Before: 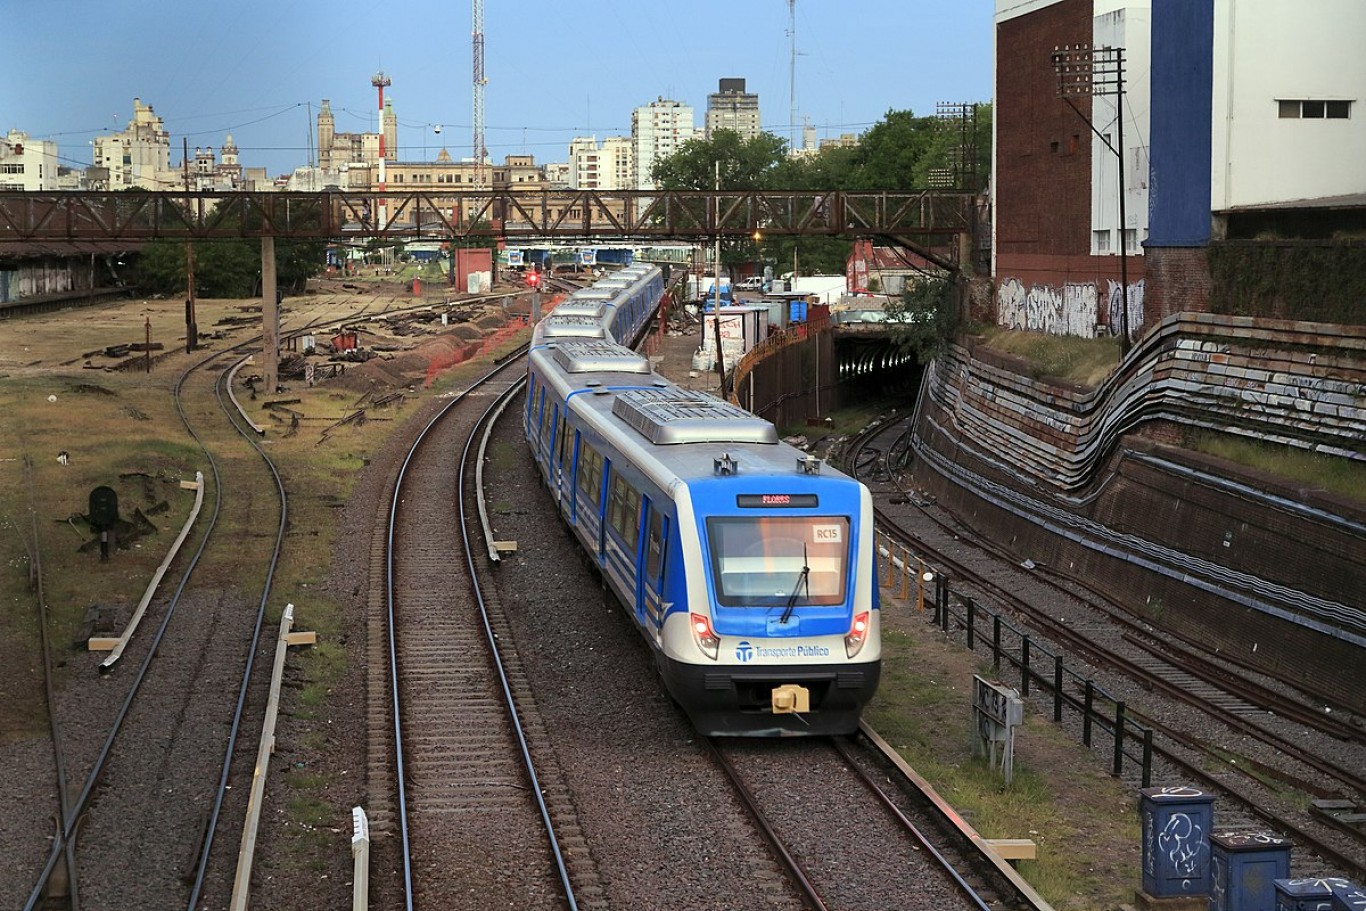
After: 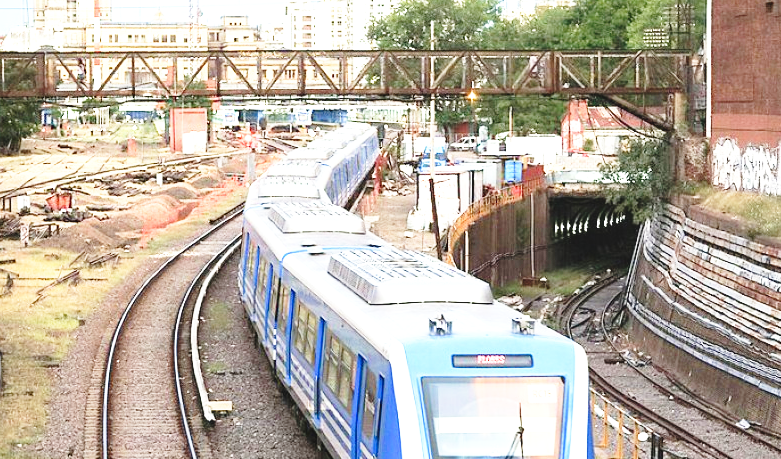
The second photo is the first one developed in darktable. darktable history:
crop: left 20.932%, top 15.471%, right 21.848%, bottom 34.081%
base curve: curves: ch0 [(0, 0) (0.028, 0.03) (0.105, 0.232) (0.387, 0.748) (0.754, 0.968) (1, 1)], fusion 1, exposure shift 0.576, preserve colors none
exposure: black level correction -0.005, exposure 1 EV, compensate highlight preservation false
